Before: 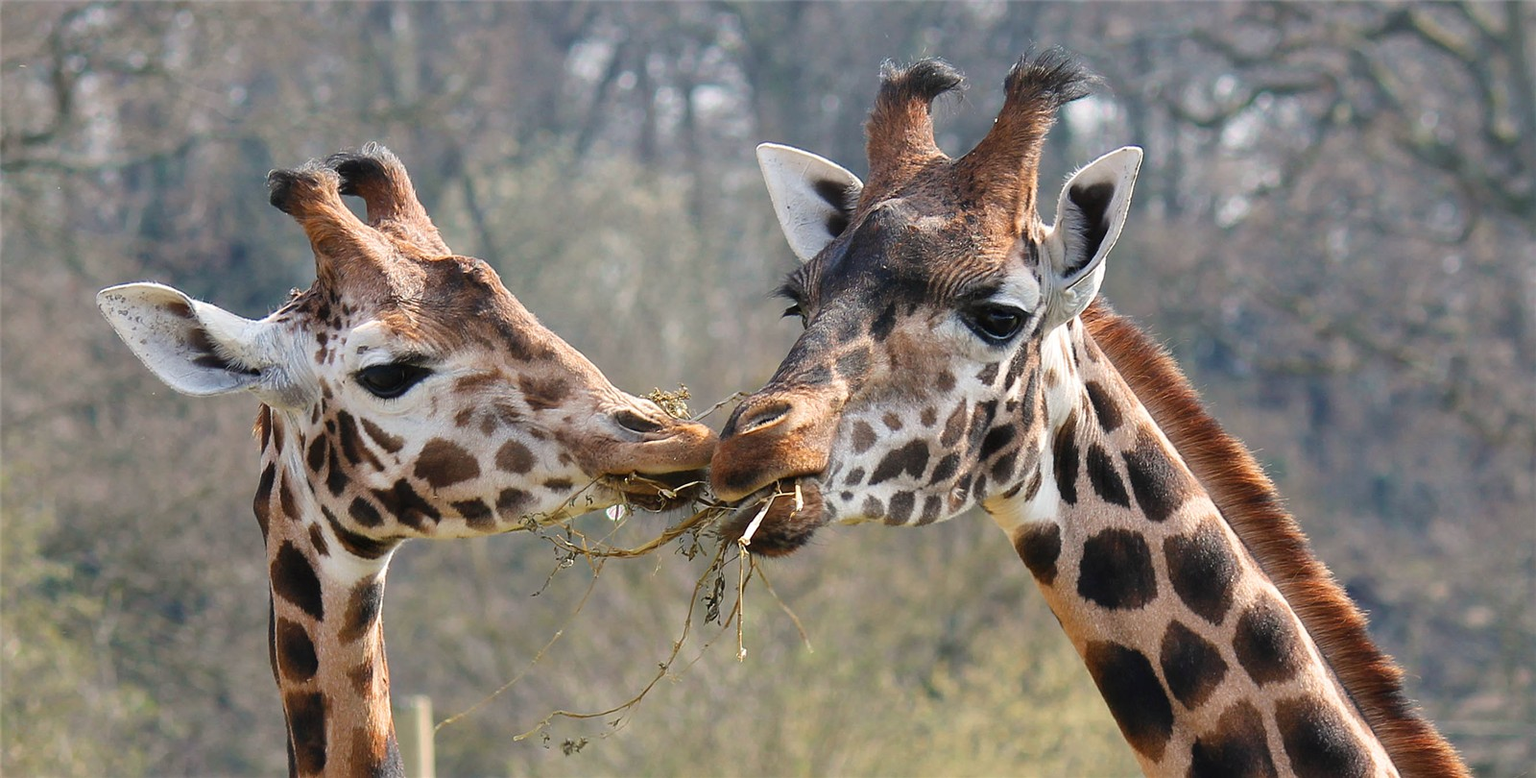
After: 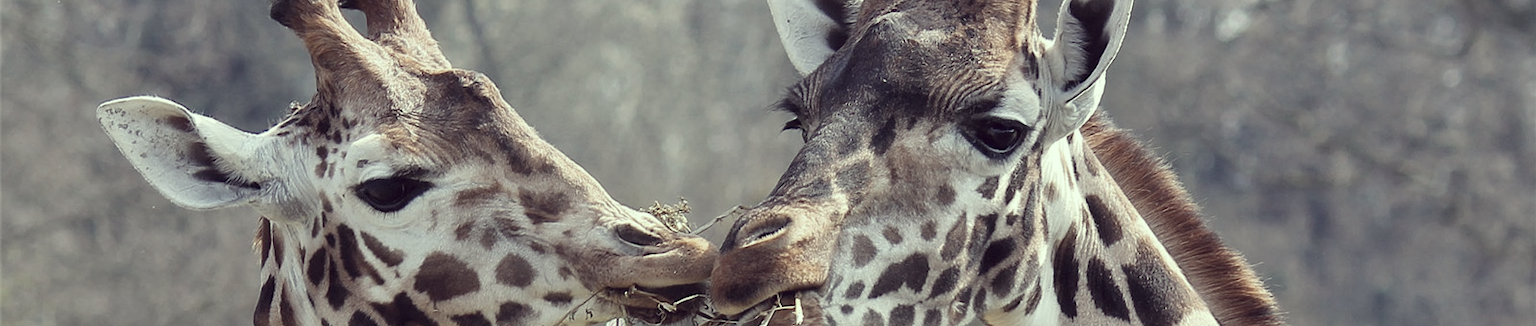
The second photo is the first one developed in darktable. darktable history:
color correction: highlights a* -20.39, highlights b* 20.05, shadows a* 19.5, shadows b* -20.83, saturation 0.431
crop and rotate: top 23.992%, bottom 34.002%
